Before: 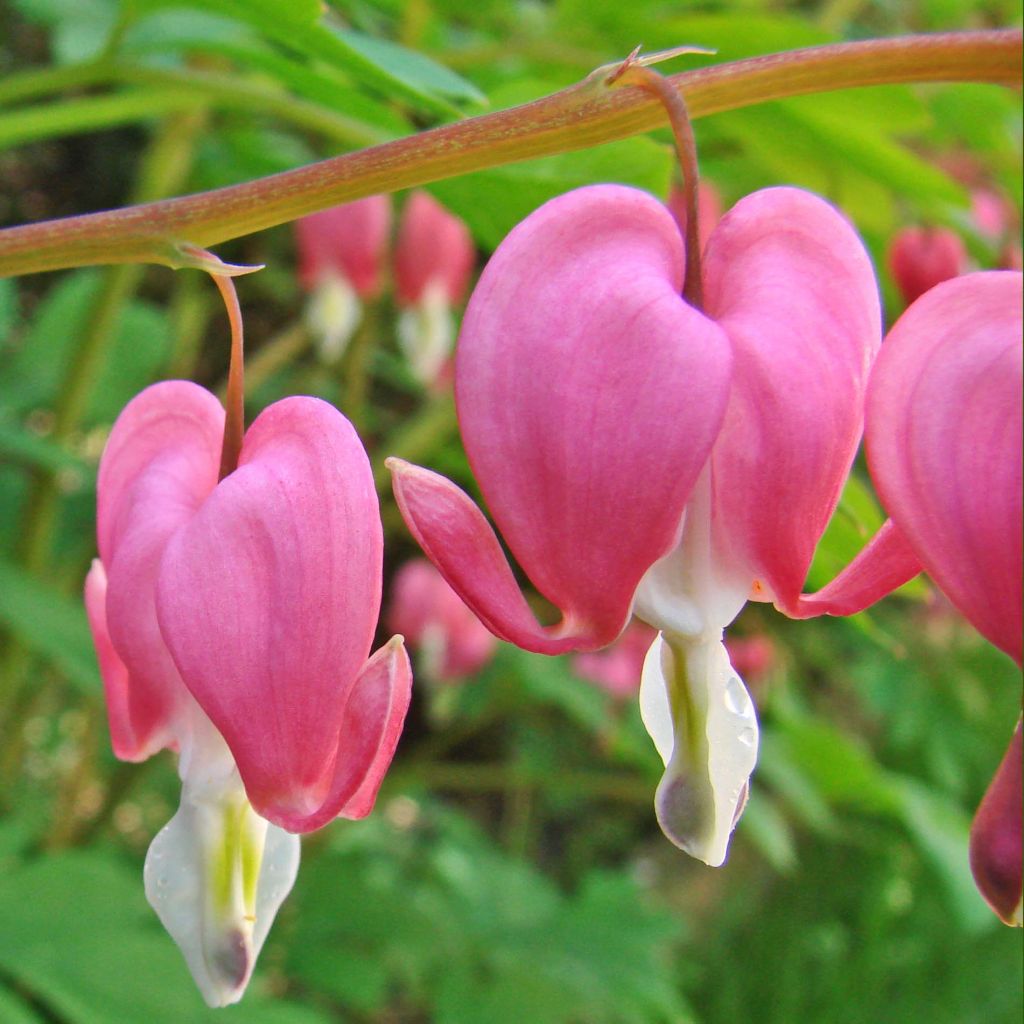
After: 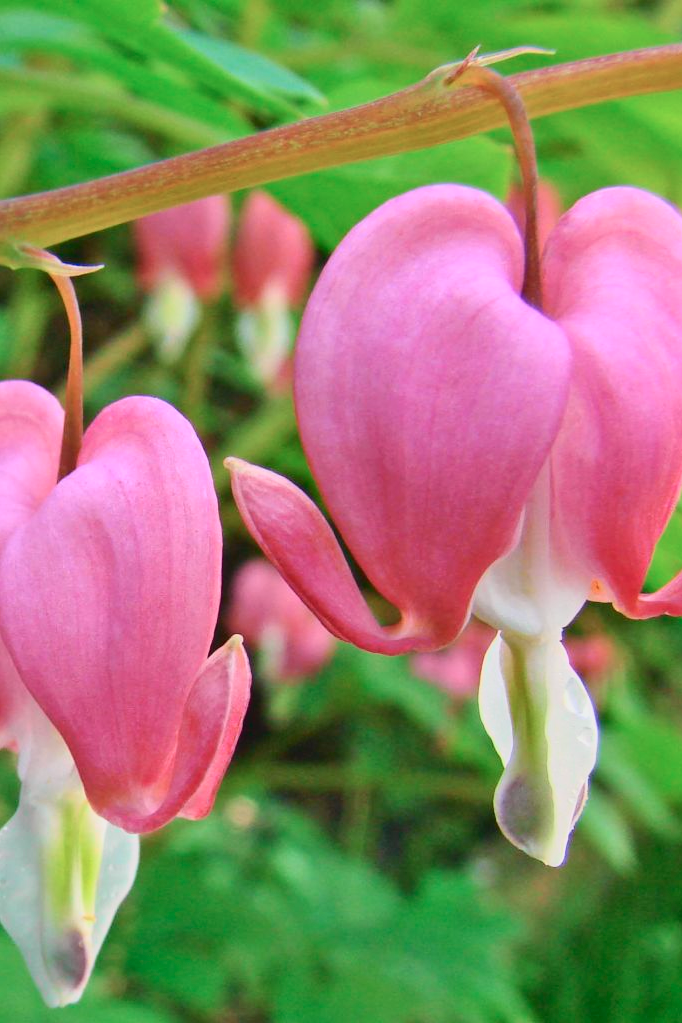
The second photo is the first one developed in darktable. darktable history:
tone curve: curves: ch0 [(0, 0.029) (0.099, 0.082) (0.264, 0.253) (0.447, 0.481) (0.678, 0.721) (0.828, 0.857) (0.992, 0.94)]; ch1 [(0, 0) (0.311, 0.266) (0.411, 0.374) (0.481, 0.458) (0.501, 0.499) (0.514, 0.512) (0.575, 0.577) (0.643, 0.648) (0.682, 0.674) (0.802, 0.812) (1, 1)]; ch2 [(0, 0) (0.259, 0.207) (0.323, 0.311) (0.376, 0.353) (0.463, 0.456) (0.498, 0.498) (0.524, 0.512) (0.574, 0.582) (0.648, 0.653) (0.768, 0.728) (1, 1)], color space Lab, independent channels, preserve colors none
crop and rotate: left 15.754%, right 17.579%
